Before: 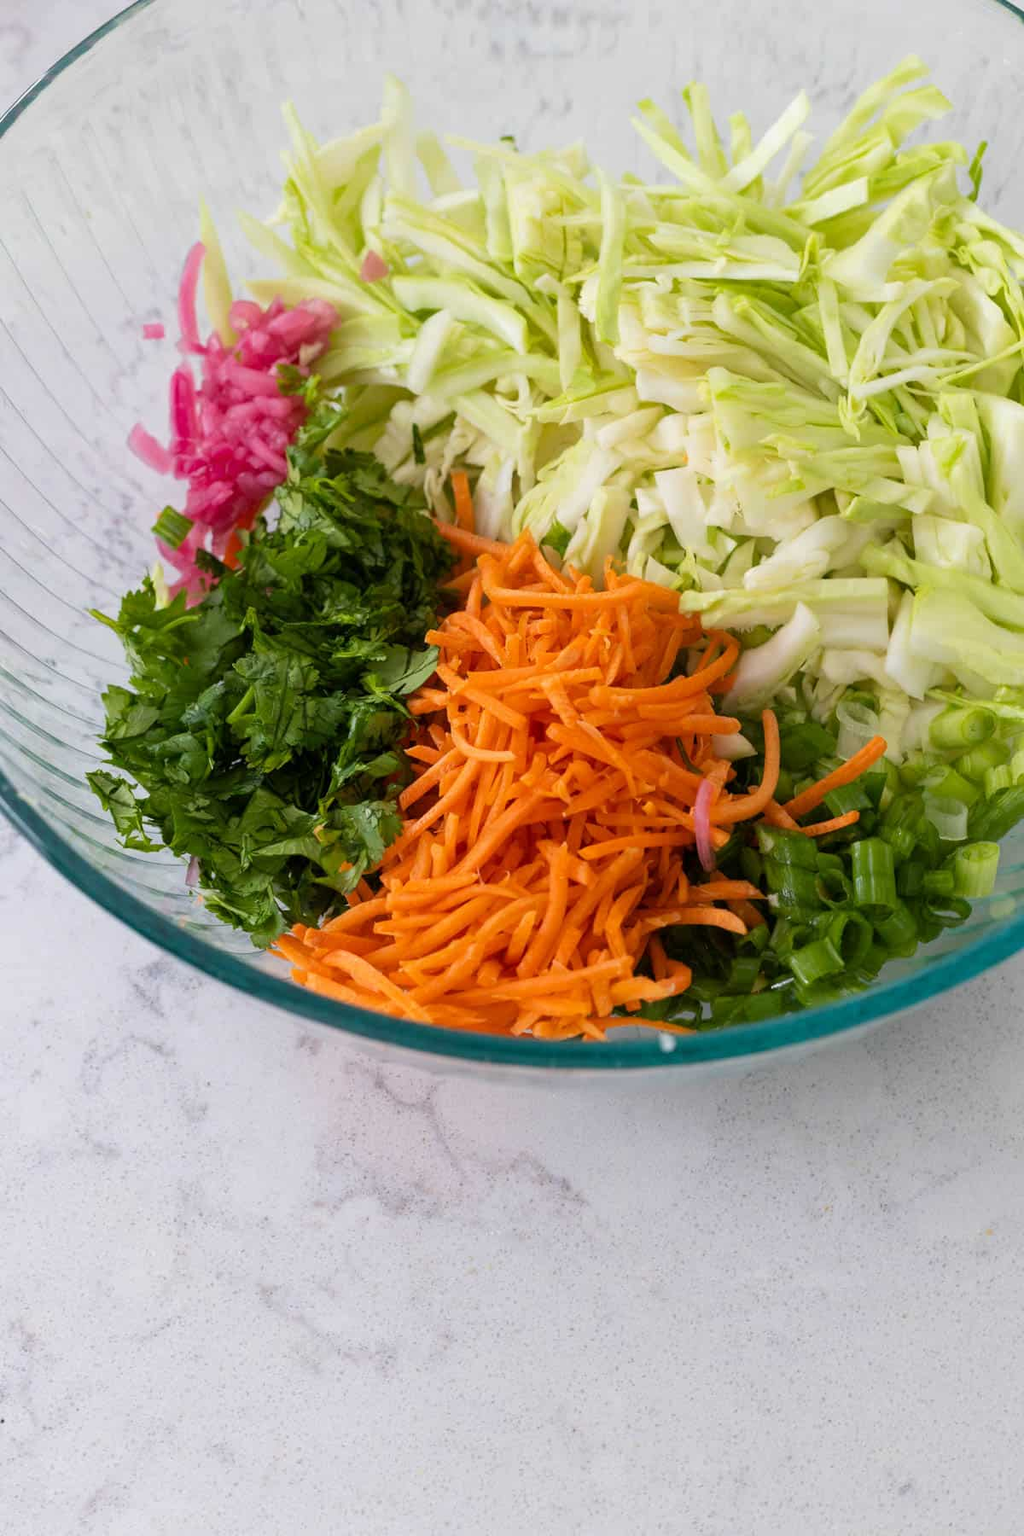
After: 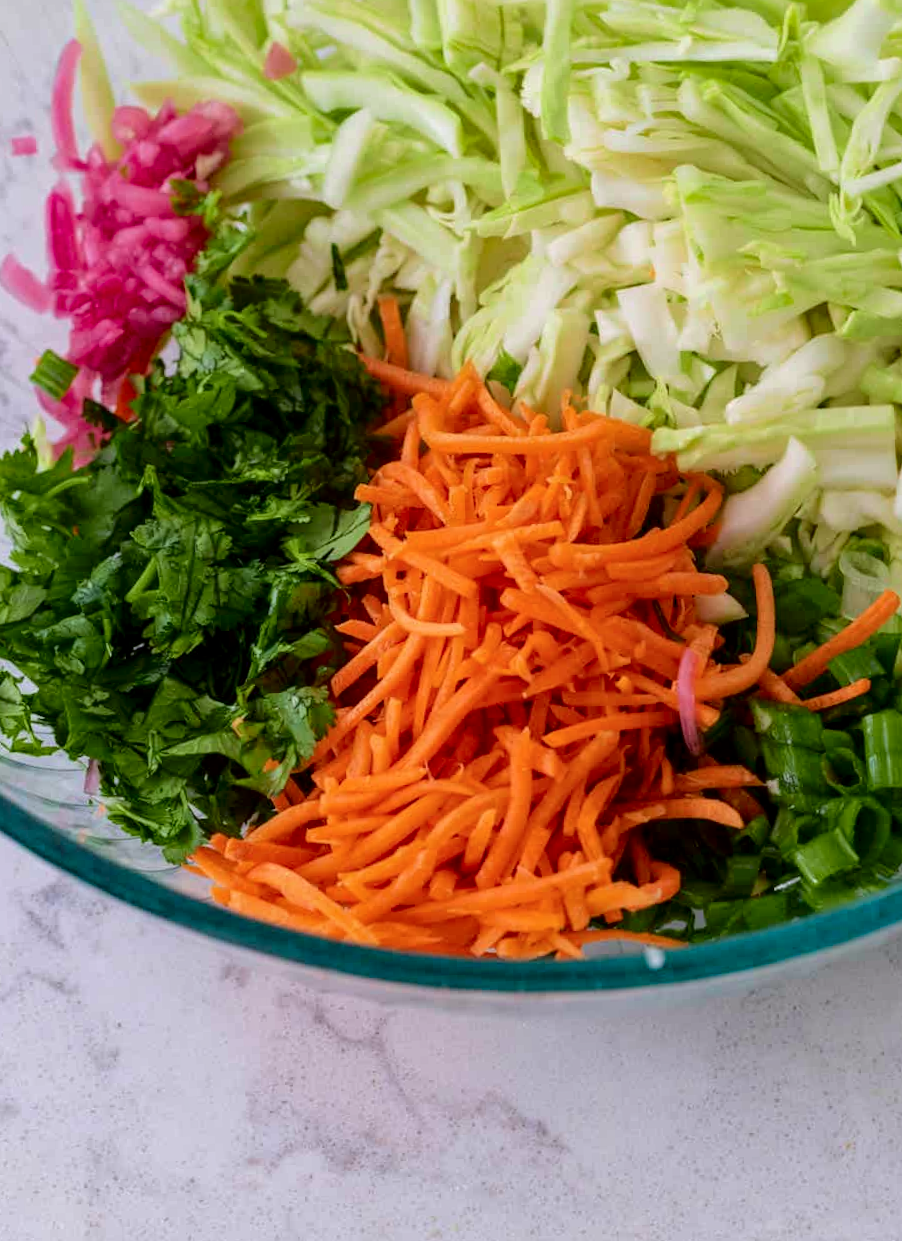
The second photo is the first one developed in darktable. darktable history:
local contrast: on, module defaults
white balance: red 0.976, blue 1.04
crop and rotate: left 11.831%, top 11.346%, right 13.429%, bottom 13.899%
rotate and perspective: rotation -2°, crop left 0.022, crop right 0.978, crop top 0.049, crop bottom 0.951
tone curve: curves: ch0 [(0, 0.013) (0.175, 0.11) (0.337, 0.304) (0.498, 0.485) (0.78, 0.742) (0.993, 0.954)]; ch1 [(0, 0) (0.294, 0.184) (0.359, 0.34) (0.362, 0.35) (0.43, 0.41) (0.469, 0.463) (0.495, 0.502) (0.54, 0.563) (0.612, 0.641) (1, 1)]; ch2 [(0, 0) (0.44, 0.437) (0.495, 0.502) (0.524, 0.534) (0.557, 0.56) (0.634, 0.654) (0.728, 0.722) (1, 1)], color space Lab, independent channels, preserve colors none
